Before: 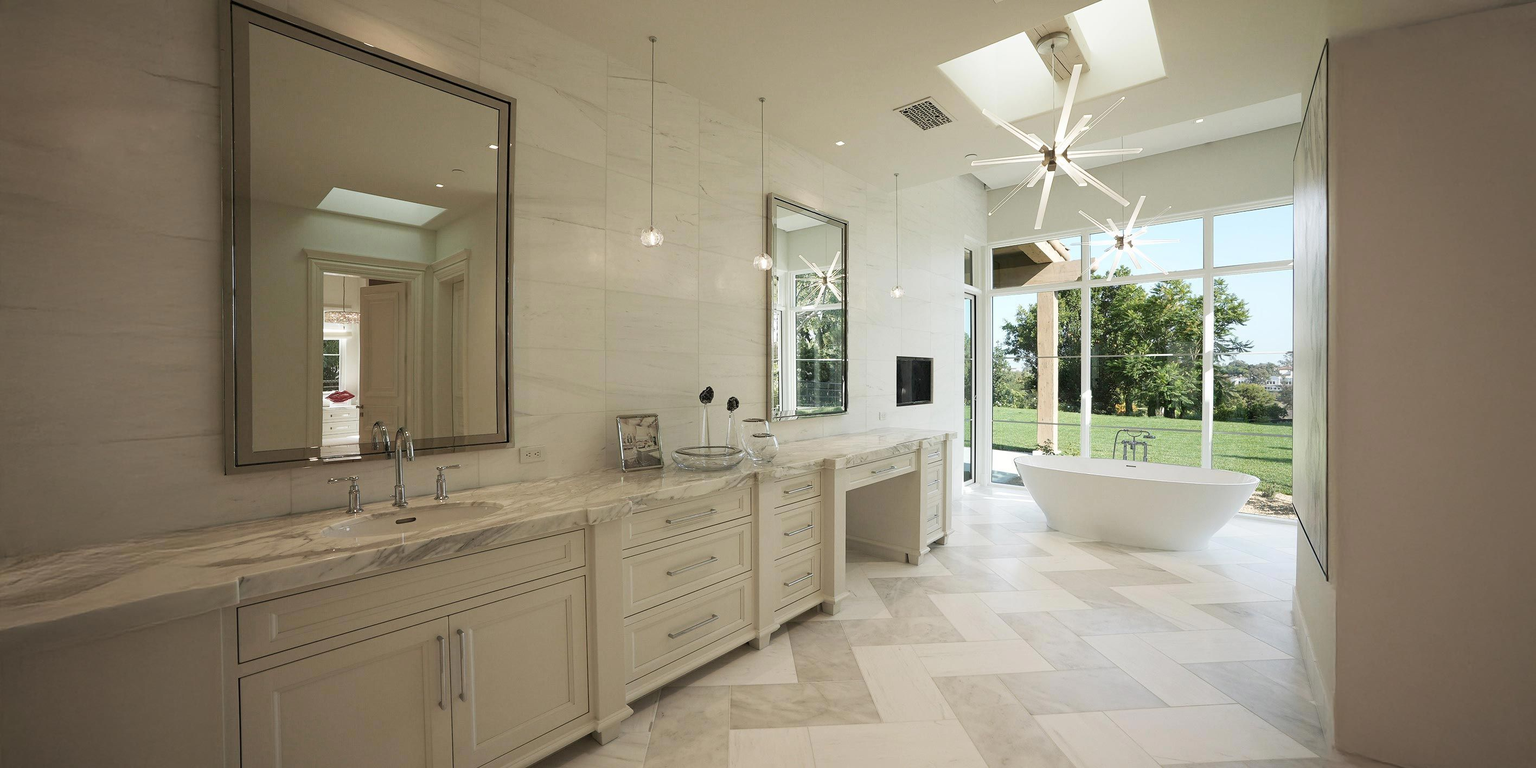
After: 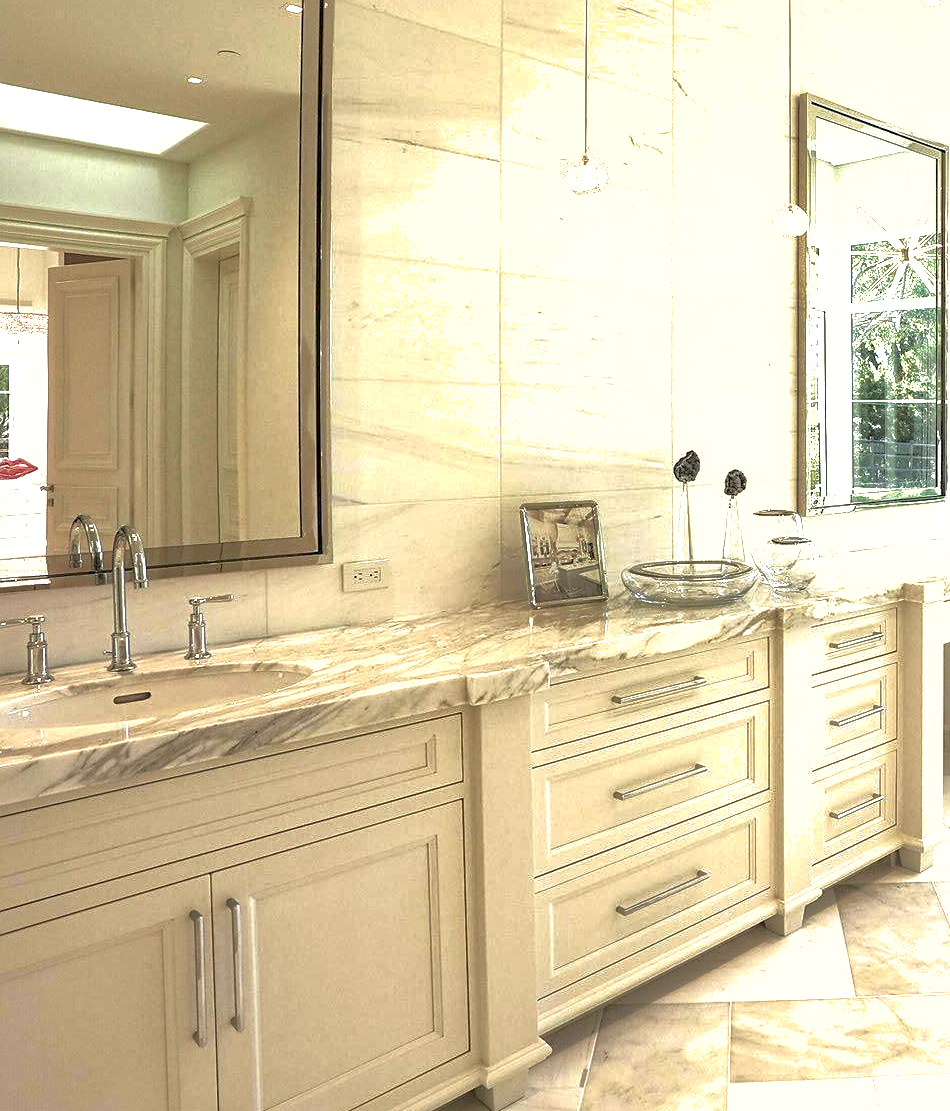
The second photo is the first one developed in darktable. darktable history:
exposure: black level correction 0, exposure 1.45 EV, compensate exposure bias true, compensate highlight preservation false
crop and rotate: left 21.77%, top 18.528%, right 44.676%, bottom 2.997%
shadows and highlights: on, module defaults
local contrast: on, module defaults
sharpen: amount 0.2
